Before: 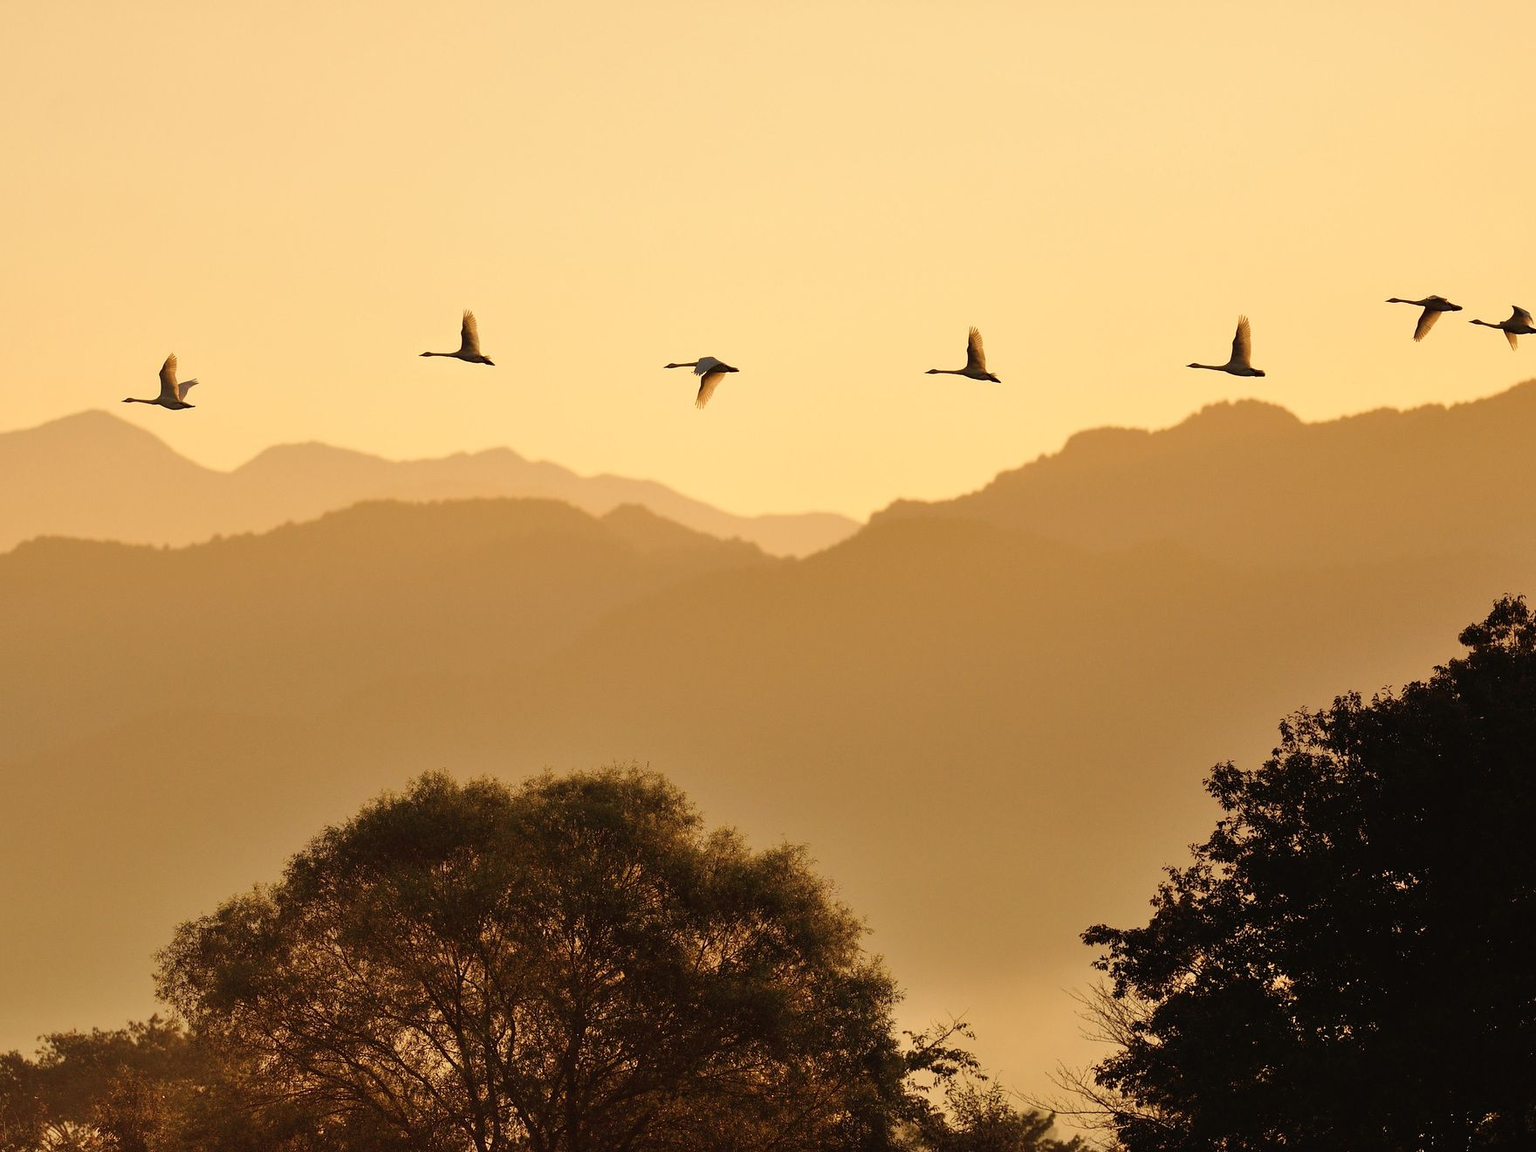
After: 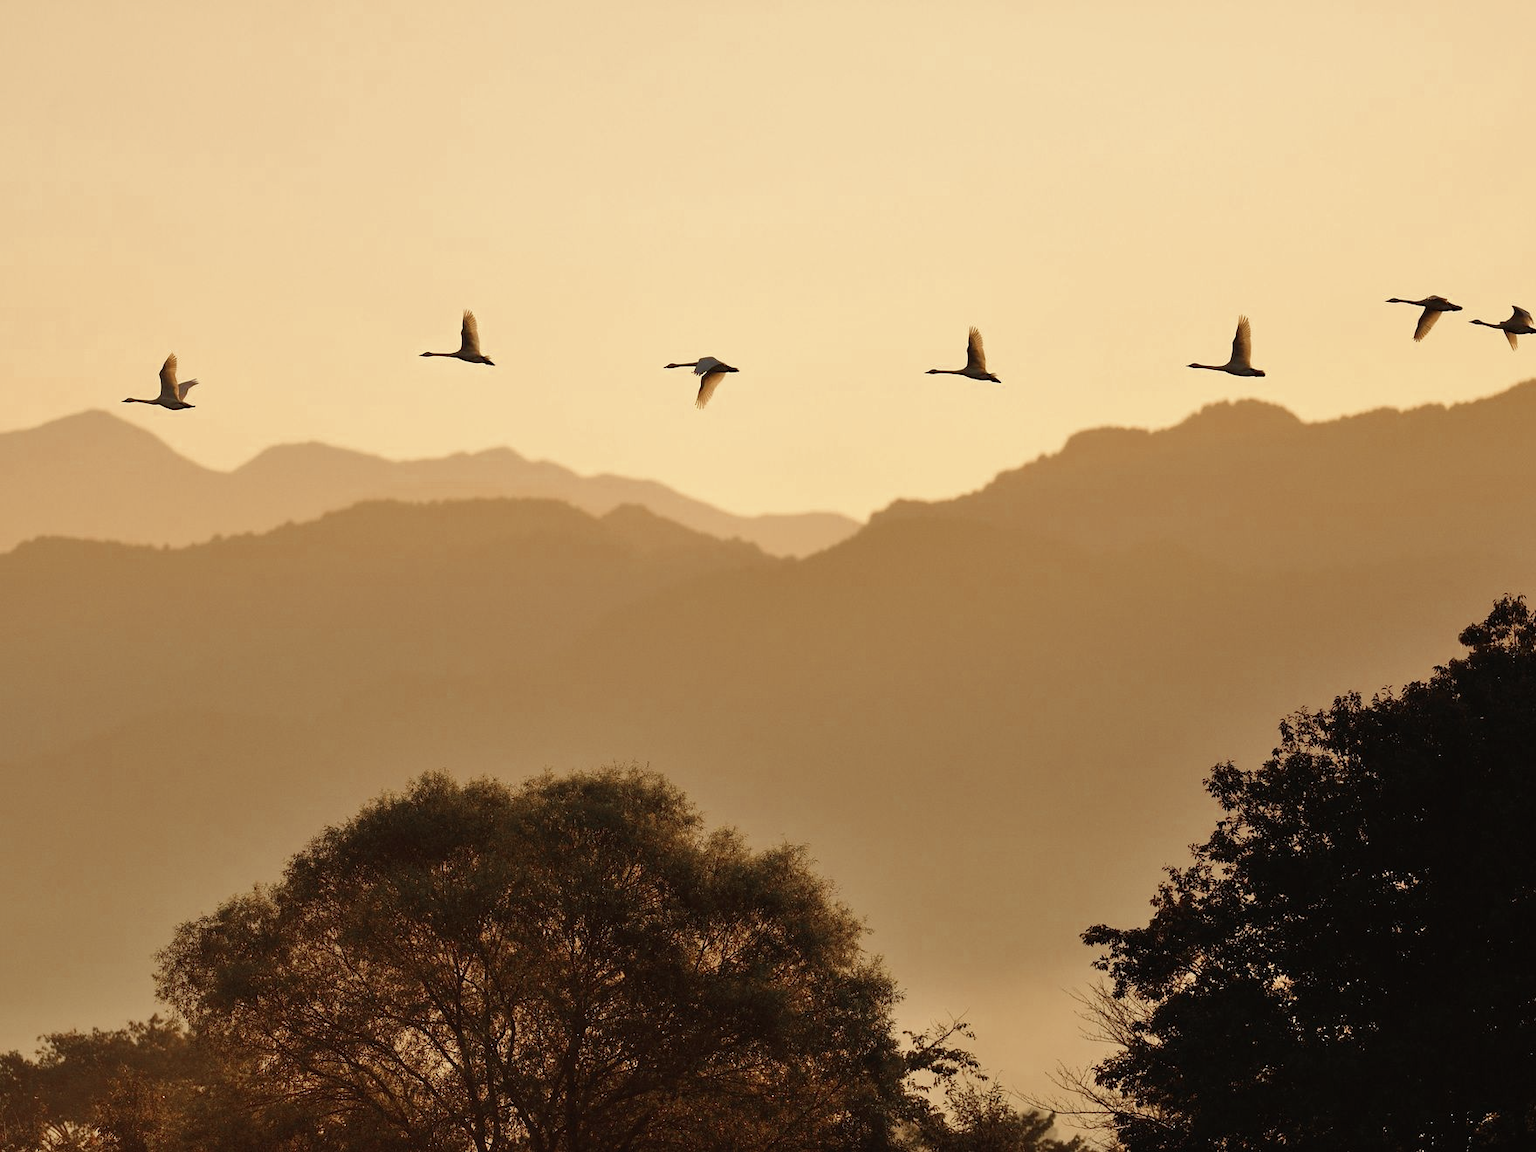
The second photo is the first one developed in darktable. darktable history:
exposure: compensate highlight preservation false
color zones: curves: ch0 [(0, 0.5) (0.125, 0.4) (0.25, 0.5) (0.375, 0.4) (0.5, 0.4) (0.625, 0.35) (0.75, 0.35) (0.875, 0.5)]; ch1 [(0, 0.35) (0.125, 0.45) (0.25, 0.35) (0.375, 0.35) (0.5, 0.35) (0.625, 0.35) (0.75, 0.45) (0.875, 0.35)]; ch2 [(0, 0.6) (0.125, 0.5) (0.25, 0.5) (0.375, 0.6) (0.5, 0.6) (0.625, 0.5) (0.75, 0.5) (0.875, 0.5)]
